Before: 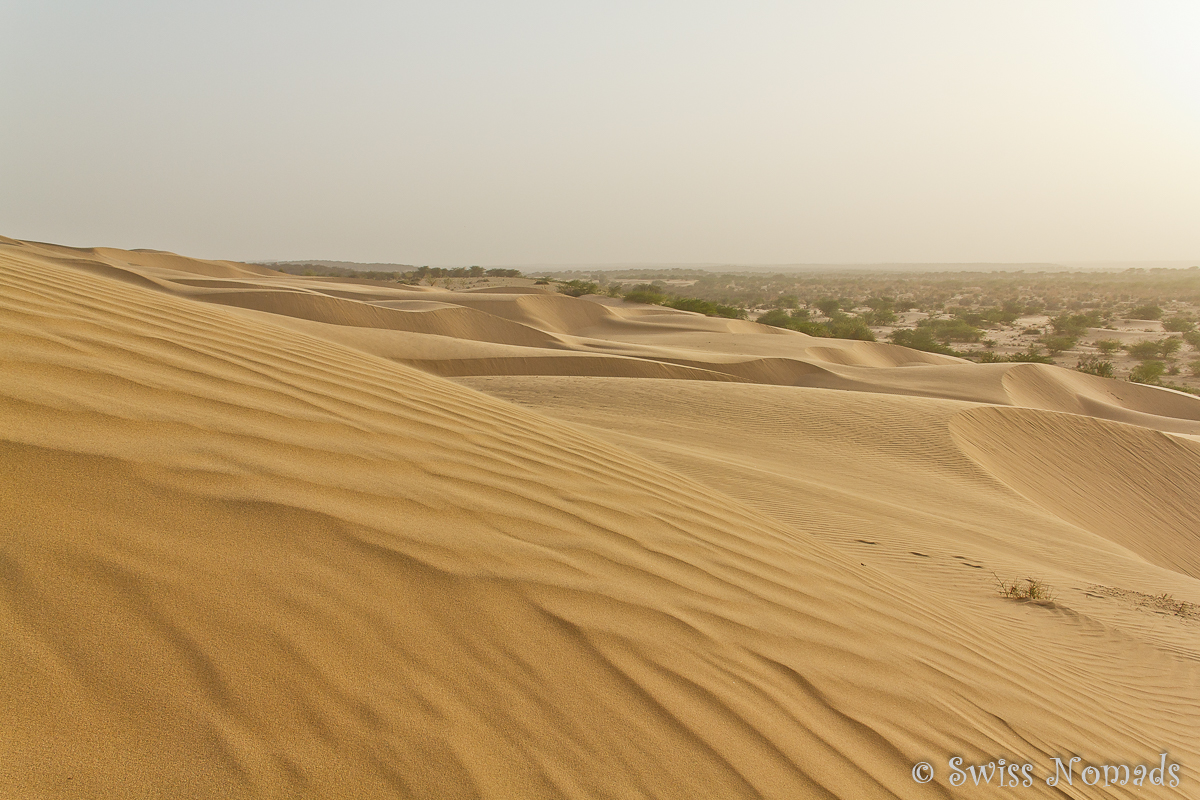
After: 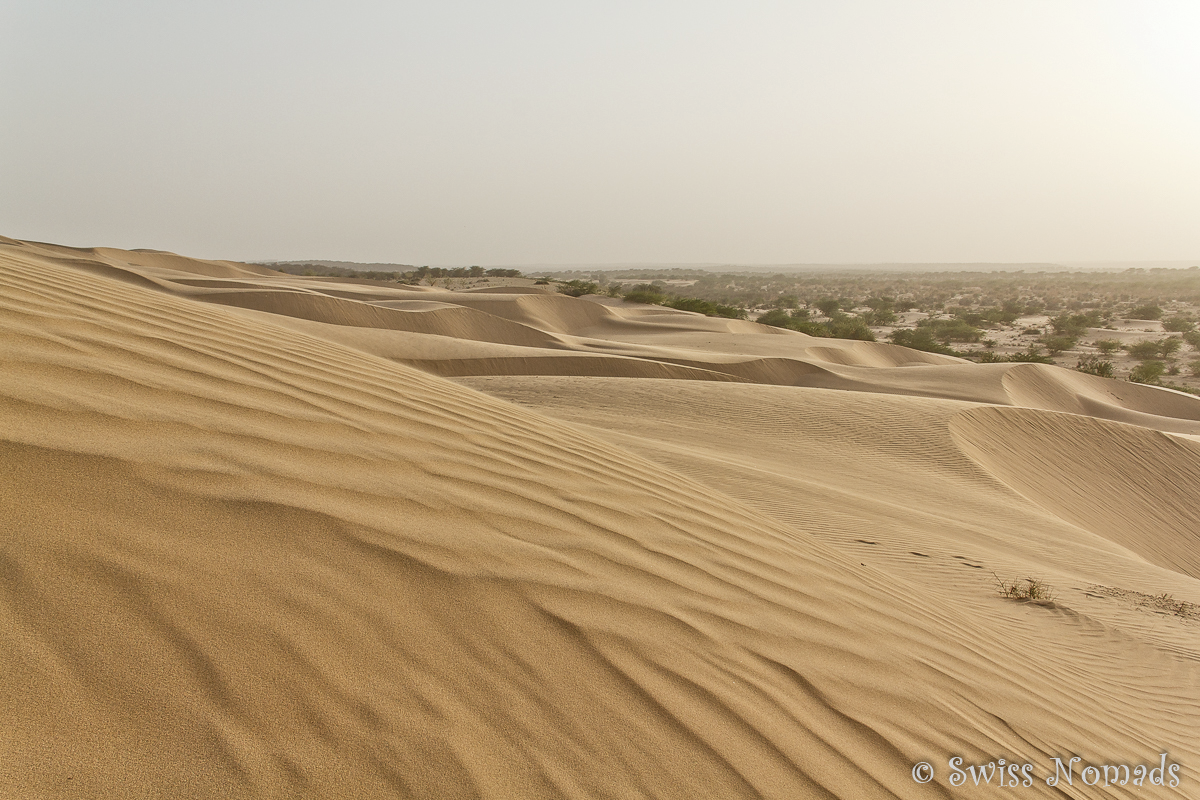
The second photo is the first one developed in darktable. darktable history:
local contrast: on, module defaults
contrast brightness saturation: contrast 0.06, brightness -0.01, saturation -0.23
exposure: black level correction 0.001, compensate highlight preservation false
